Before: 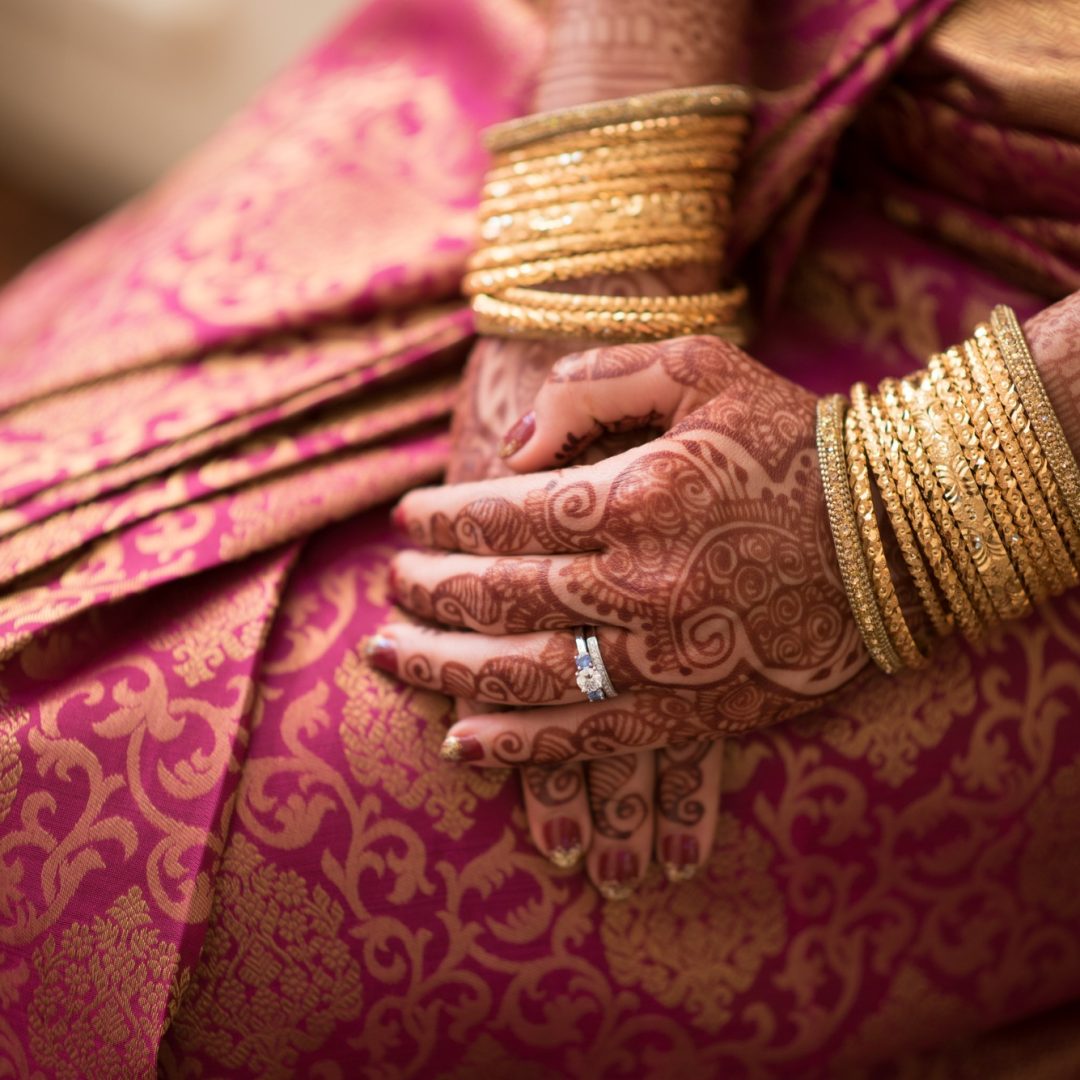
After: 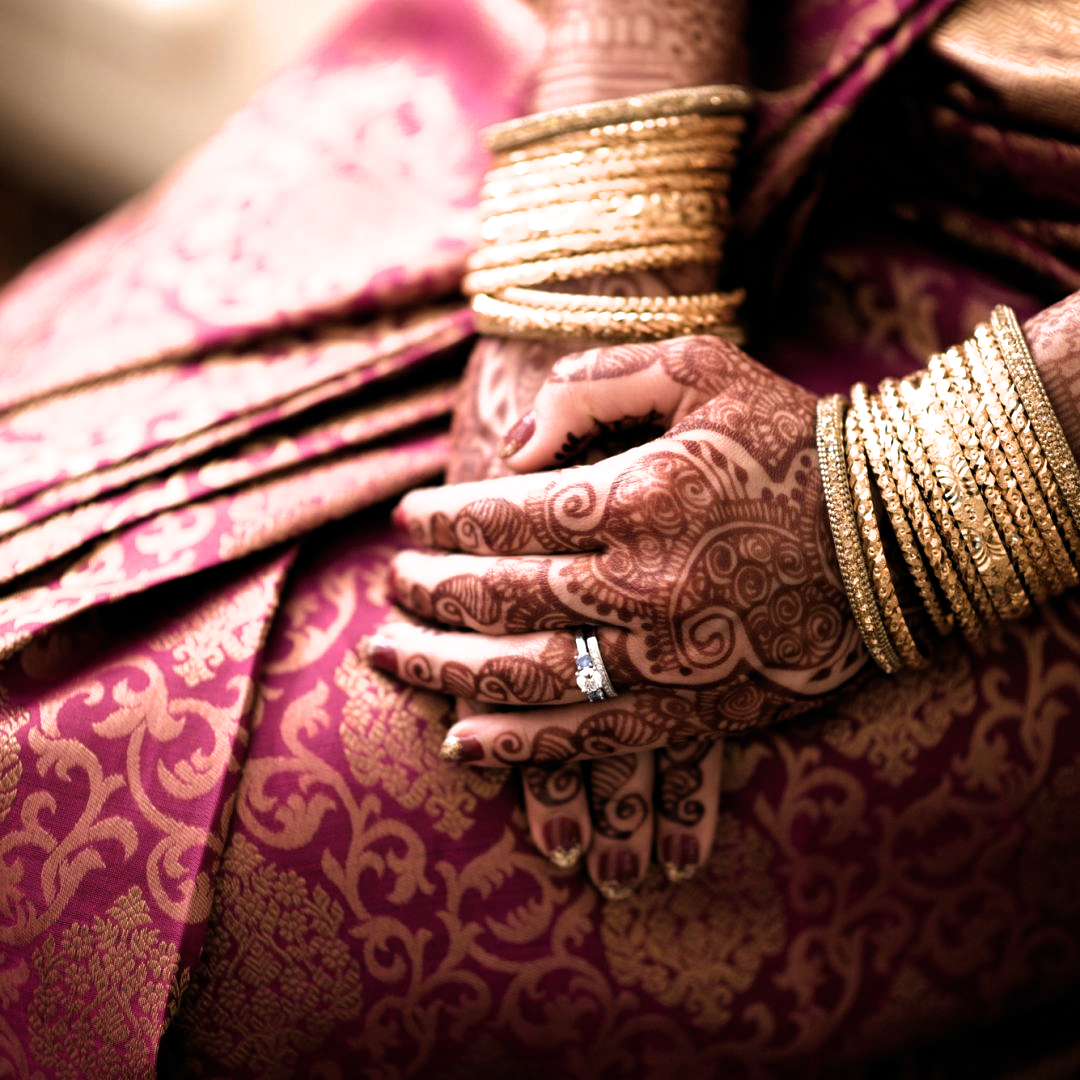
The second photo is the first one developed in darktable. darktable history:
filmic rgb: black relative exposure -8.2 EV, white relative exposure 2.23 EV, hardness 7.06, latitude 85.32%, contrast 1.691, highlights saturation mix -3.94%, shadows ↔ highlights balance -1.89%, color science v6 (2022), iterations of high-quality reconstruction 0
